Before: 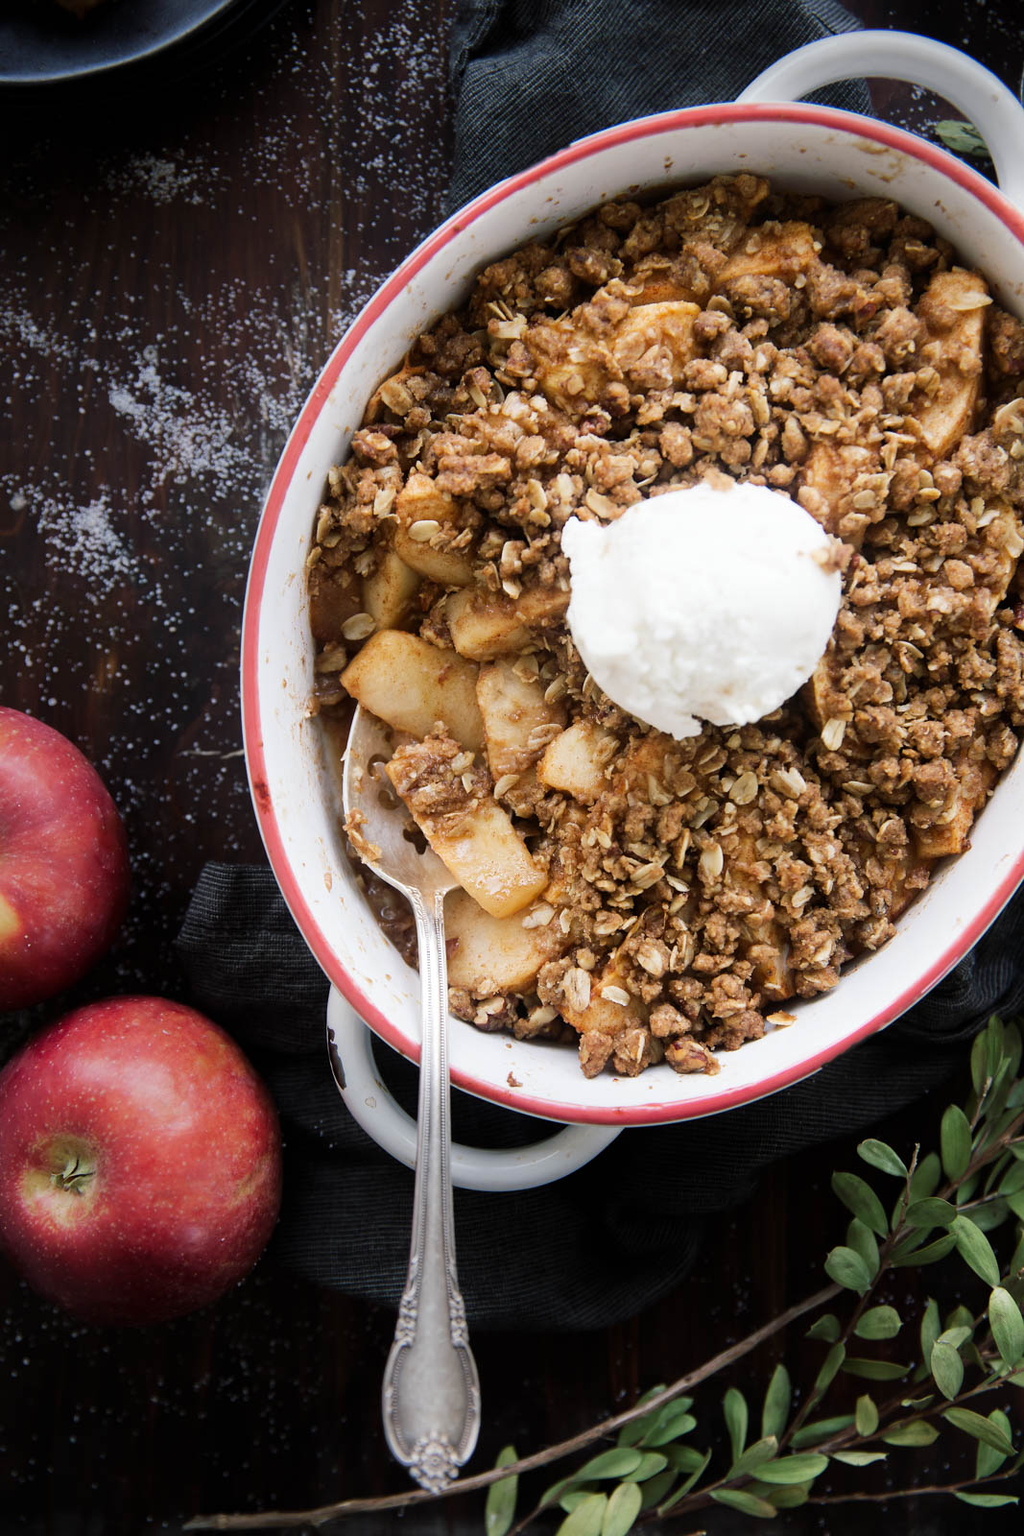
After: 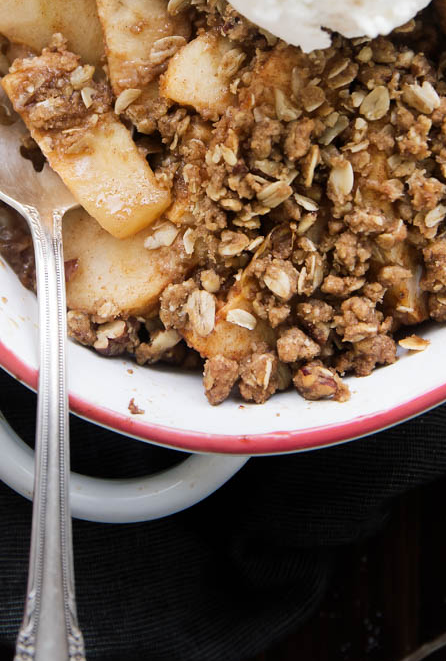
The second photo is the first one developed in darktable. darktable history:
crop: left 37.491%, top 44.893%, right 20.7%, bottom 13.773%
